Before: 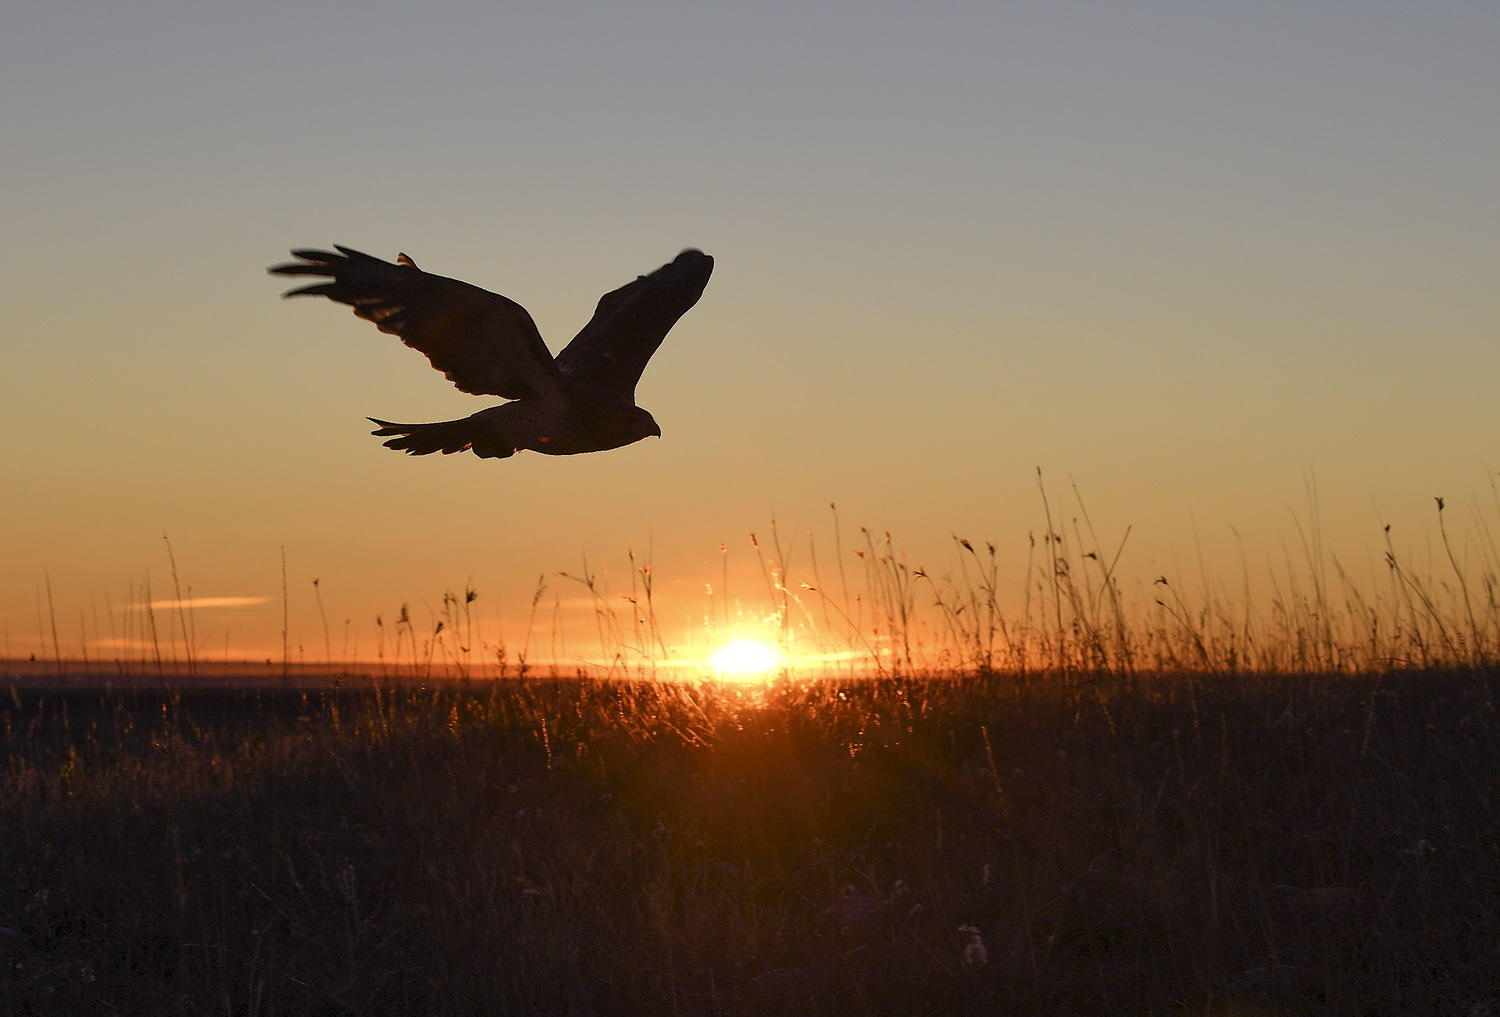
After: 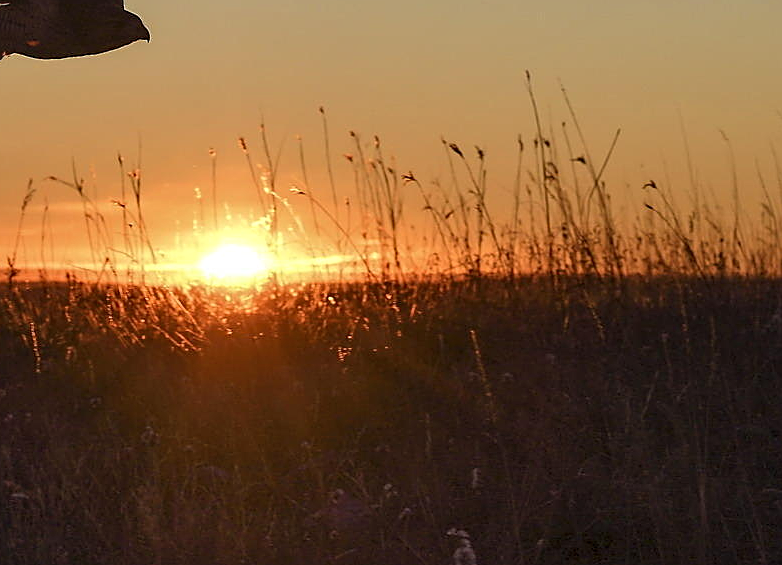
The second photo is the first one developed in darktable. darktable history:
shadows and highlights: radius 126.52, shadows 30.49, highlights -30.65, low approximation 0.01, soften with gaussian
local contrast: on, module defaults
sharpen: on, module defaults
crop: left 34.107%, top 38.972%, right 13.718%, bottom 5.419%
